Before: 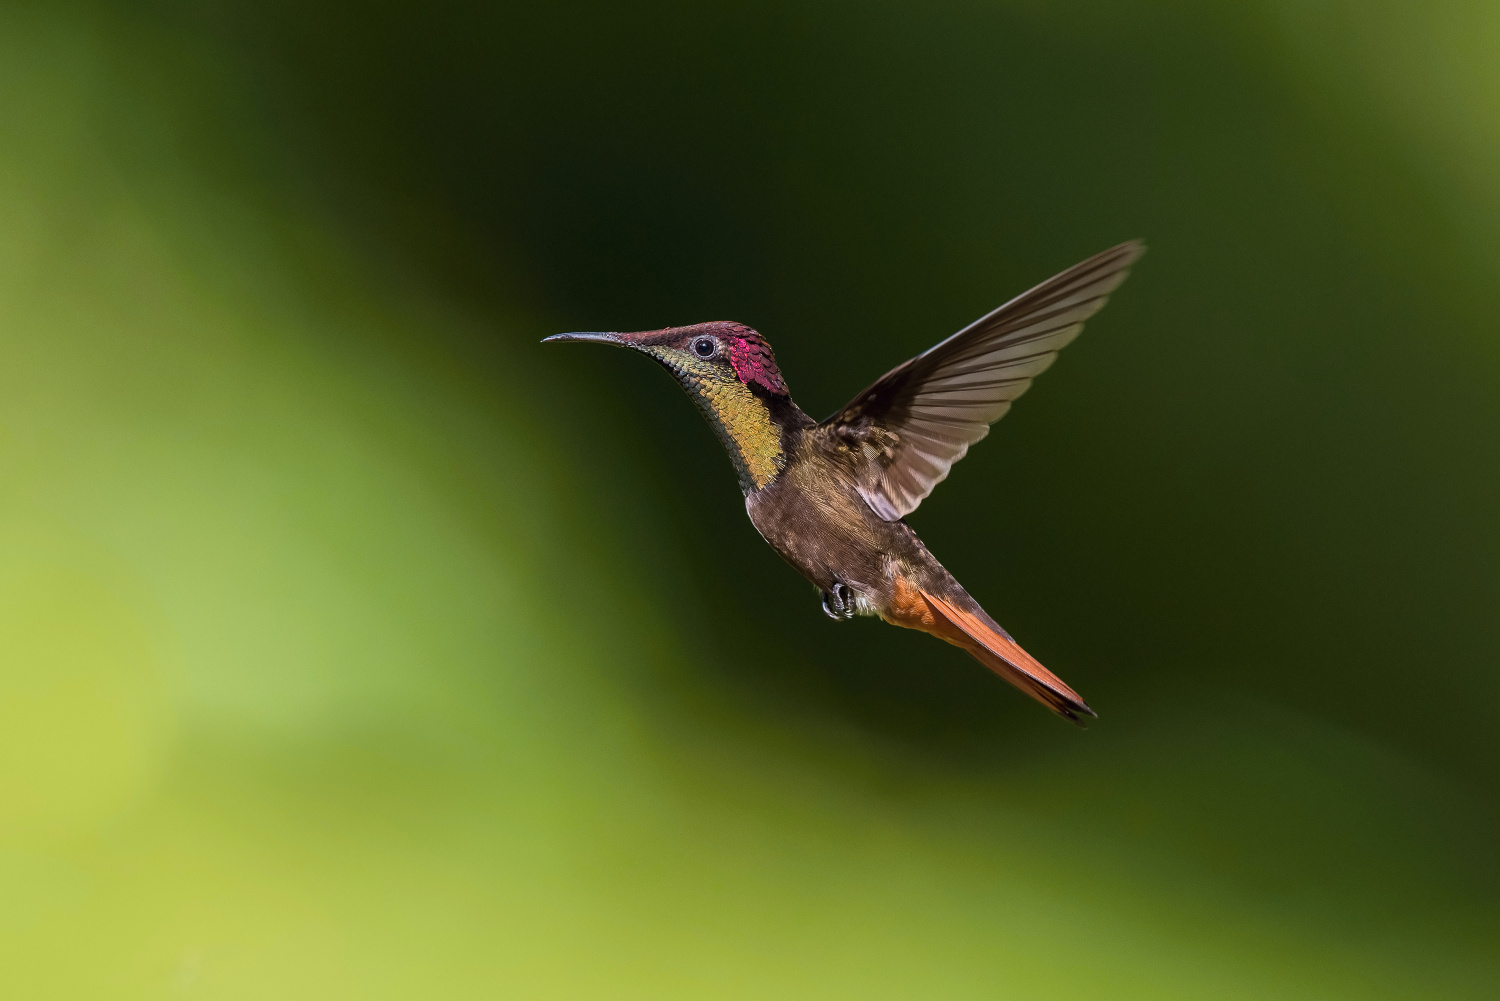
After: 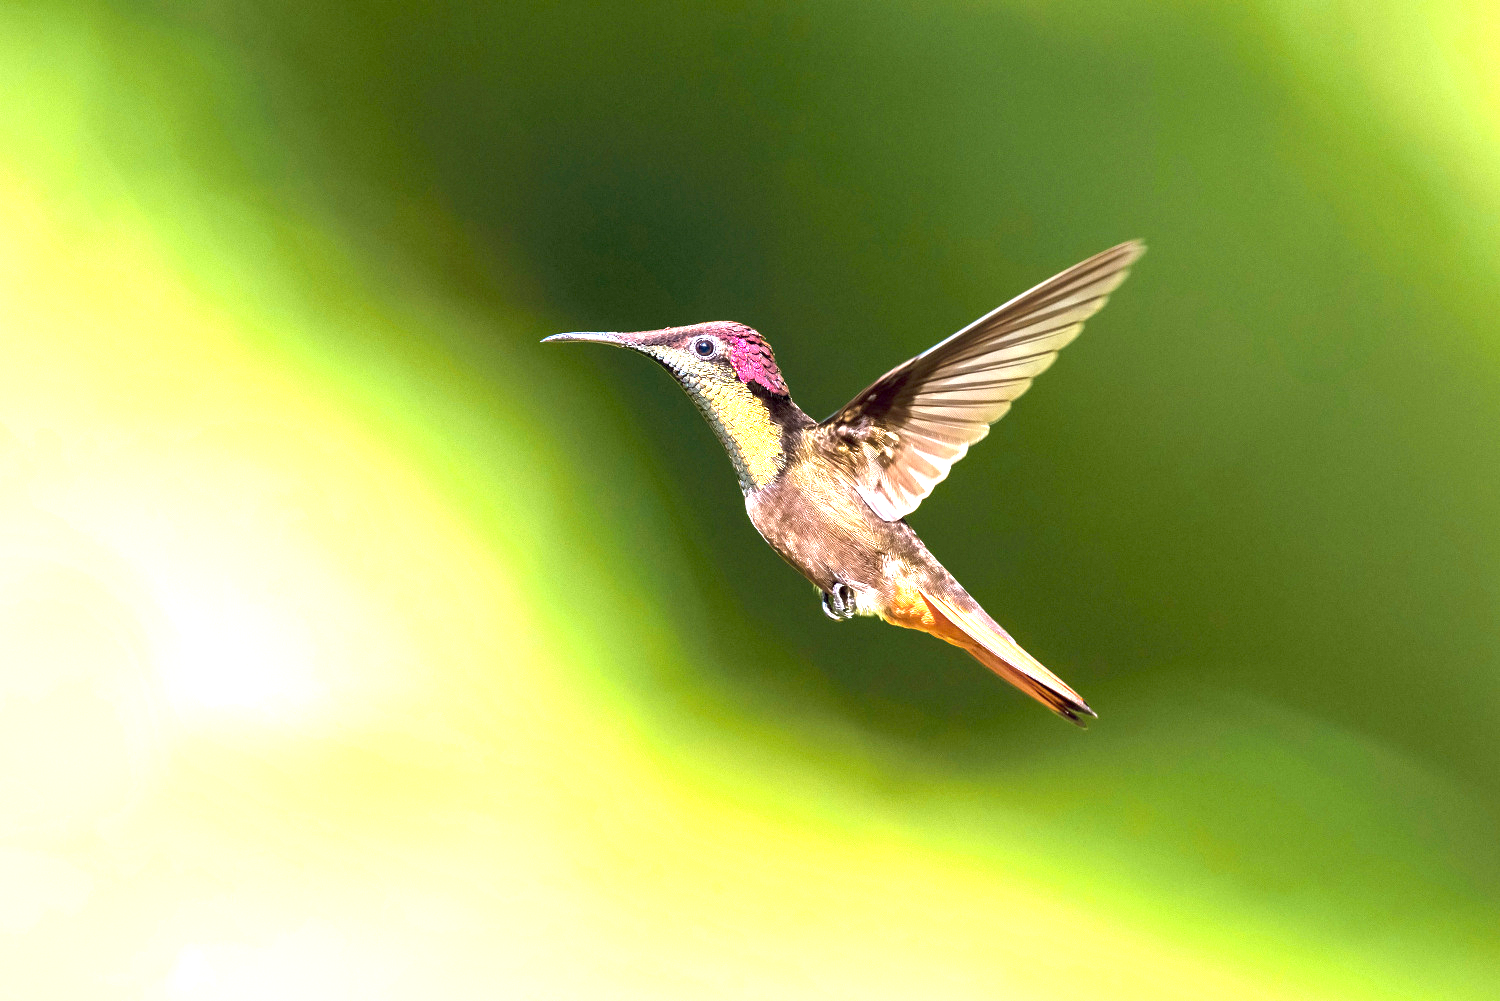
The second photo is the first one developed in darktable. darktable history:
levels: levels [0, 0.43, 0.859]
exposure: black level correction 0.001, exposure 1.737 EV, compensate exposure bias true, compensate highlight preservation false
base curve: curves: ch0 [(0, 0) (0.688, 0.865) (1, 1)], preserve colors none
